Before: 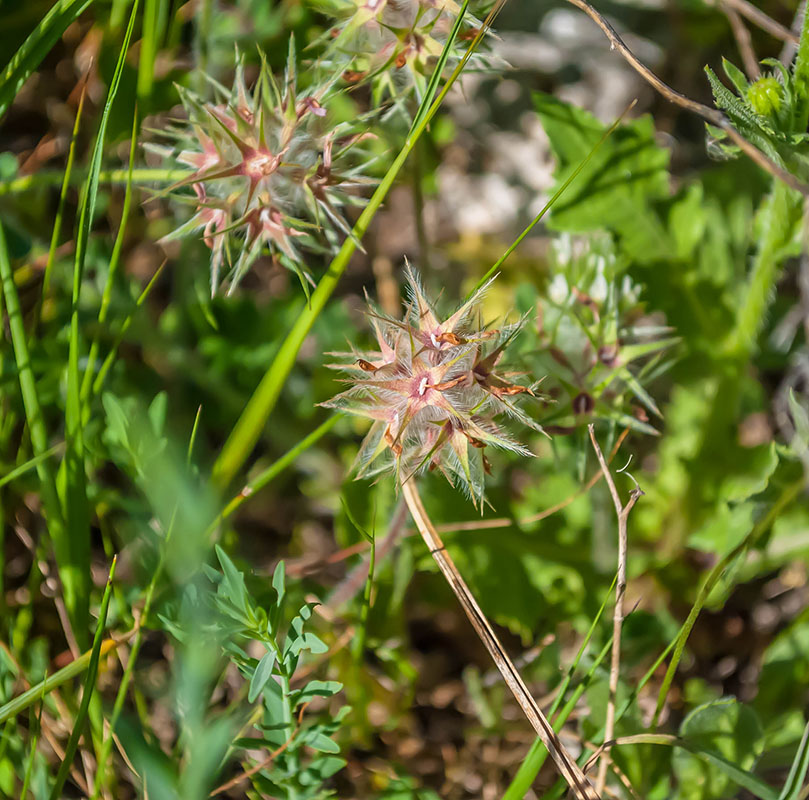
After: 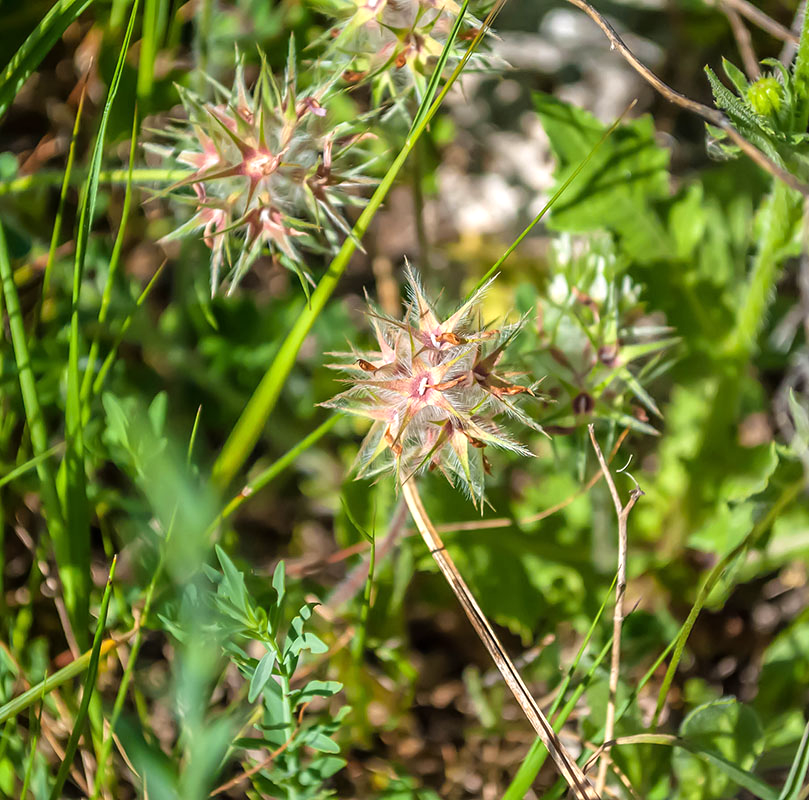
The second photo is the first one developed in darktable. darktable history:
tone equalizer: -8 EV -0.435 EV, -7 EV -0.384 EV, -6 EV -0.361 EV, -5 EV -0.256 EV, -3 EV 0.234 EV, -2 EV 0.305 EV, -1 EV 0.403 EV, +0 EV 0.404 EV
